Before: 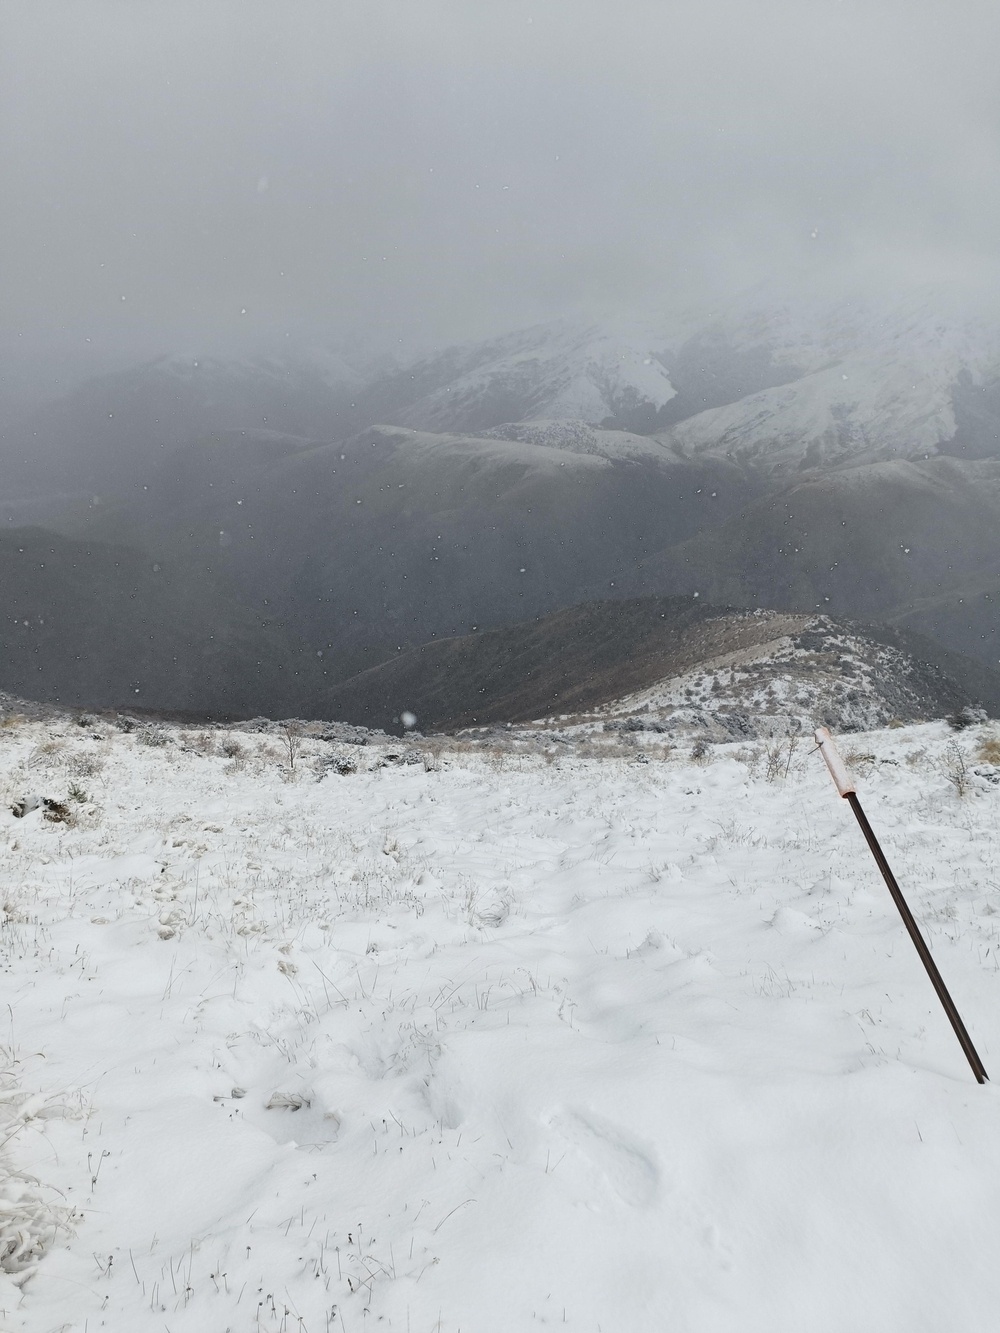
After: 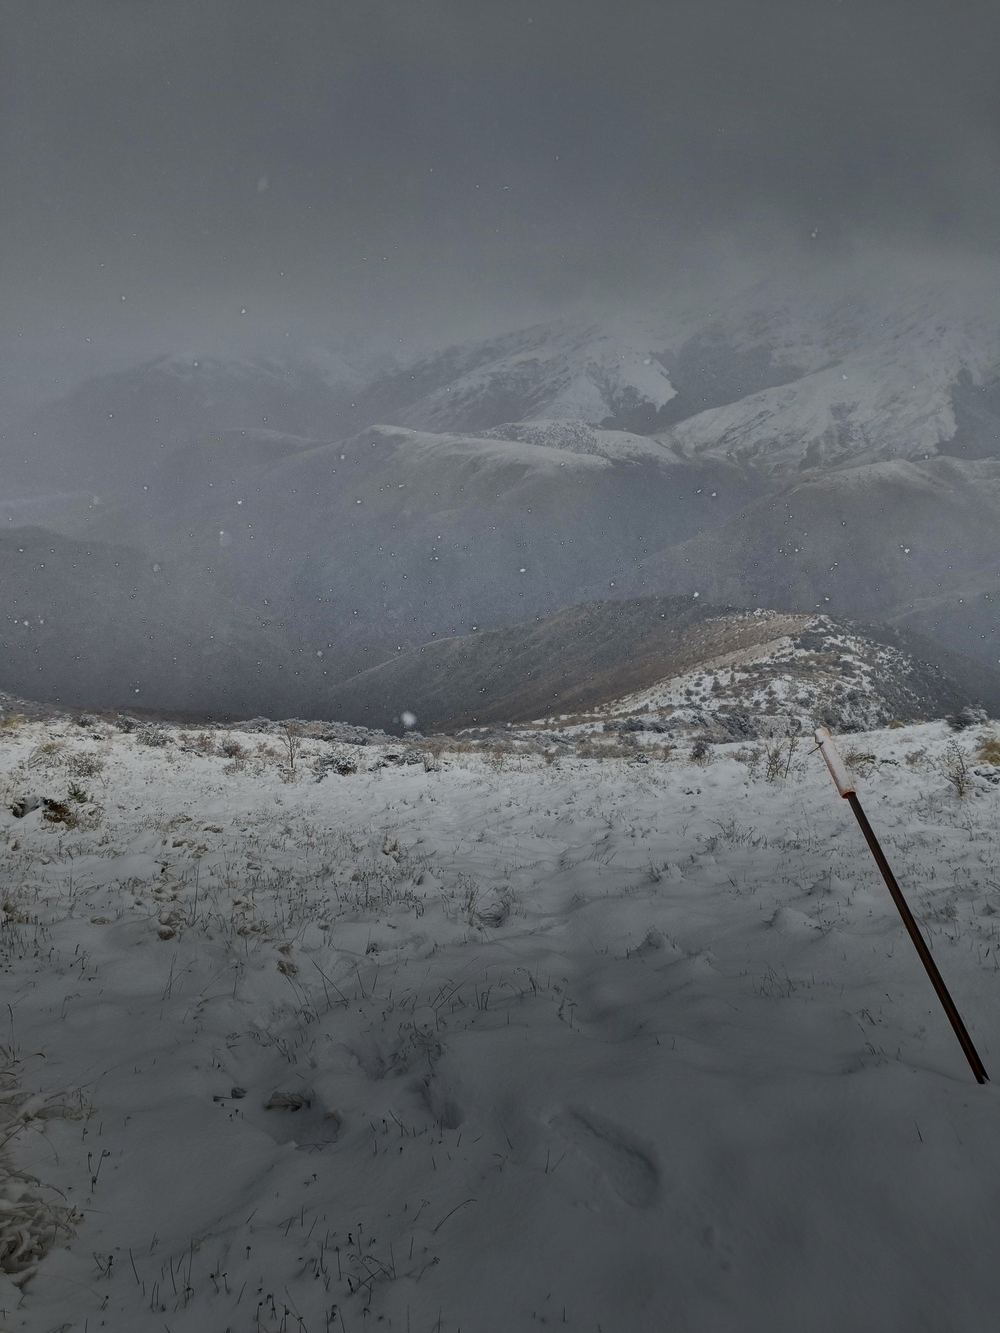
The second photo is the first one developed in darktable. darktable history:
tone equalizer: -7 EV 0.154 EV, -6 EV 0.629 EV, -5 EV 1.13 EV, -4 EV 1.29 EV, -3 EV 1.14 EV, -2 EV 0.6 EV, -1 EV 0.155 EV
local contrast: on, module defaults
shadows and highlights: radius 124.22, shadows 99.11, white point adjustment -2.99, highlights -100, soften with gaussian
filmic rgb: black relative exposure -7.65 EV, white relative exposure 4.56 EV, hardness 3.61, color science v6 (2022)
